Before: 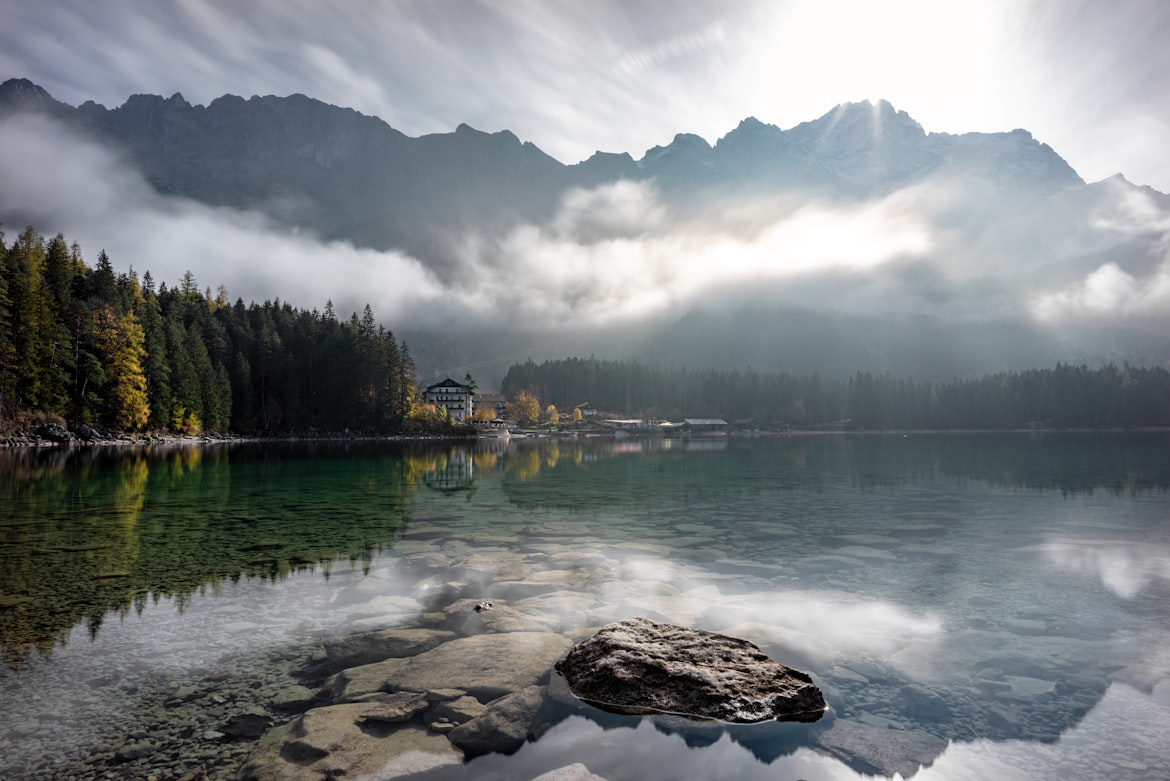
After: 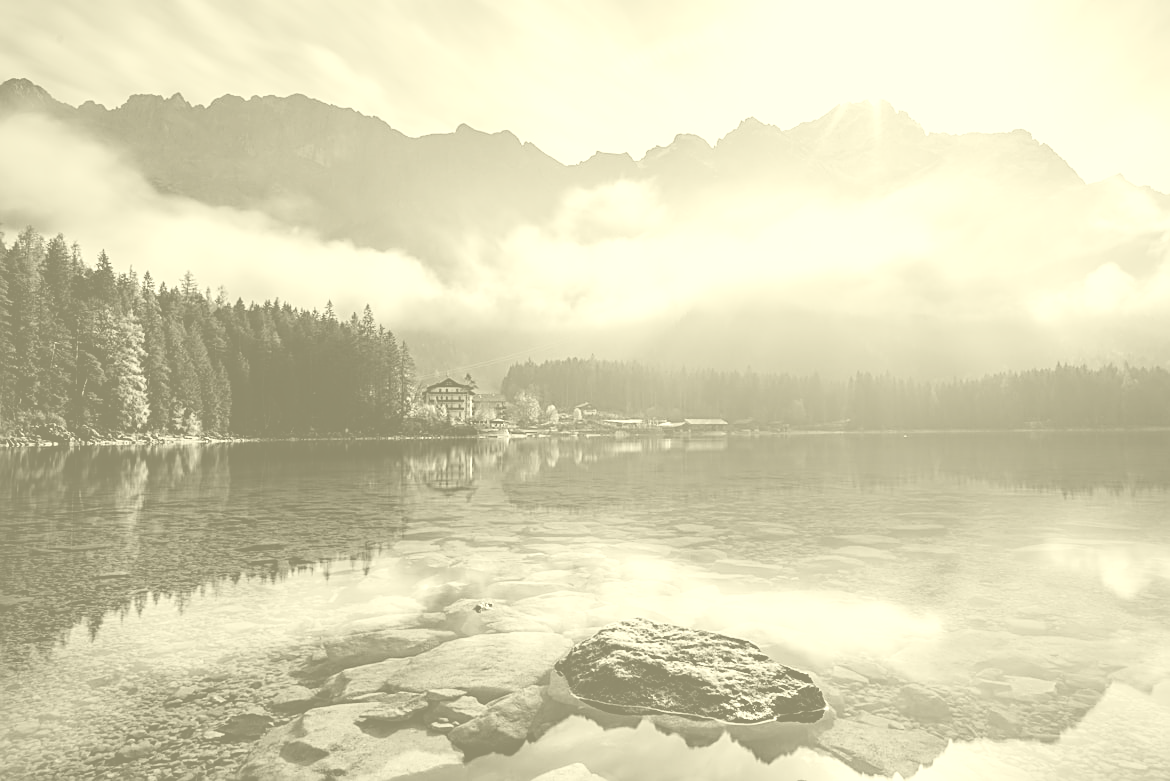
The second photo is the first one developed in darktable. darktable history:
colorize: hue 43.2°, saturation 40%, version 1
sharpen: on, module defaults
tone curve: curves: ch0 [(0, 0.012) (0.031, 0.02) (0.12, 0.083) (0.193, 0.171) (0.277, 0.279) (0.45, 0.52) (0.568, 0.676) (0.678, 0.777) (0.875, 0.92) (1, 0.965)]; ch1 [(0, 0) (0.243, 0.245) (0.402, 0.41) (0.493, 0.486) (0.508, 0.507) (0.531, 0.53) (0.551, 0.564) (0.646, 0.672) (0.694, 0.732) (1, 1)]; ch2 [(0, 0) (0.249, 0.216) (0.356, 0.343) (0.424, 0.442) (0.476, 0.482) (0.498, 0.502) (0.517, 0.517) (0.532, 0.545) (0.562, 0.575) (0.614, 0.644) (0.706, 0.748) (0.808, 0.809) (0.991, 0.968)], color space Lab, independent channels, preserve colors none
